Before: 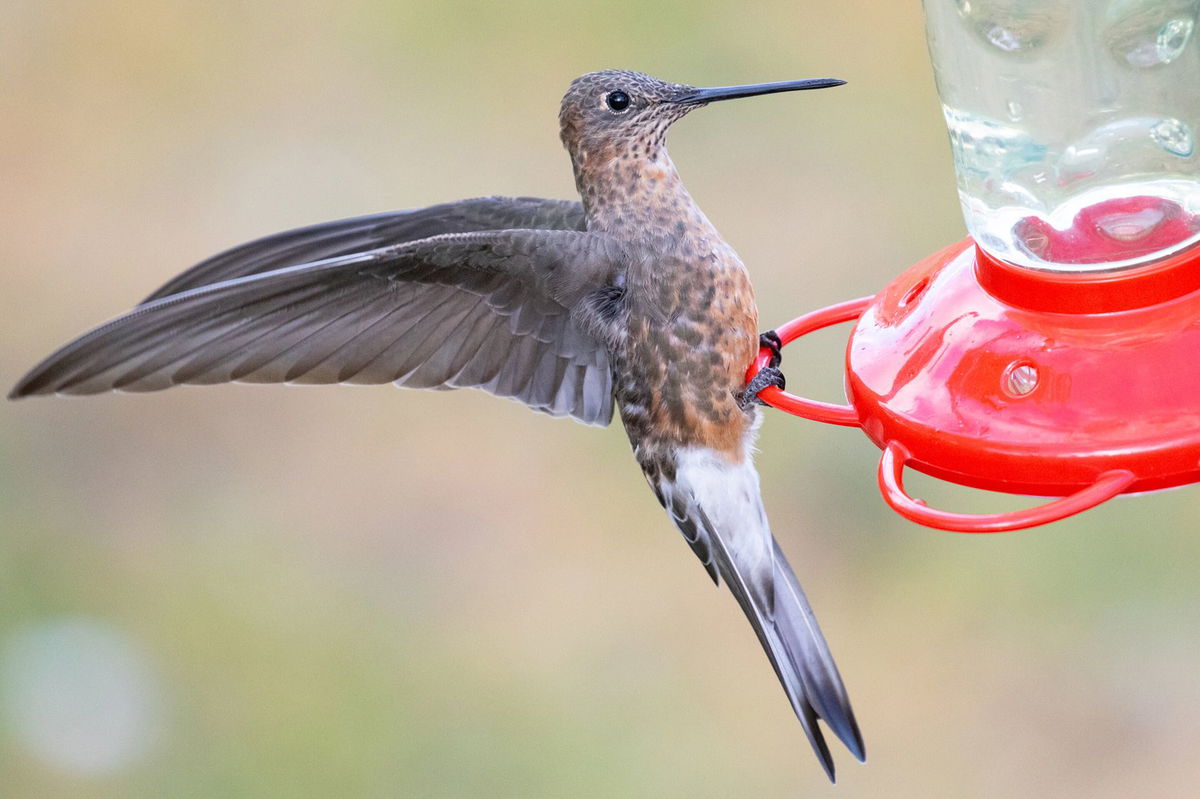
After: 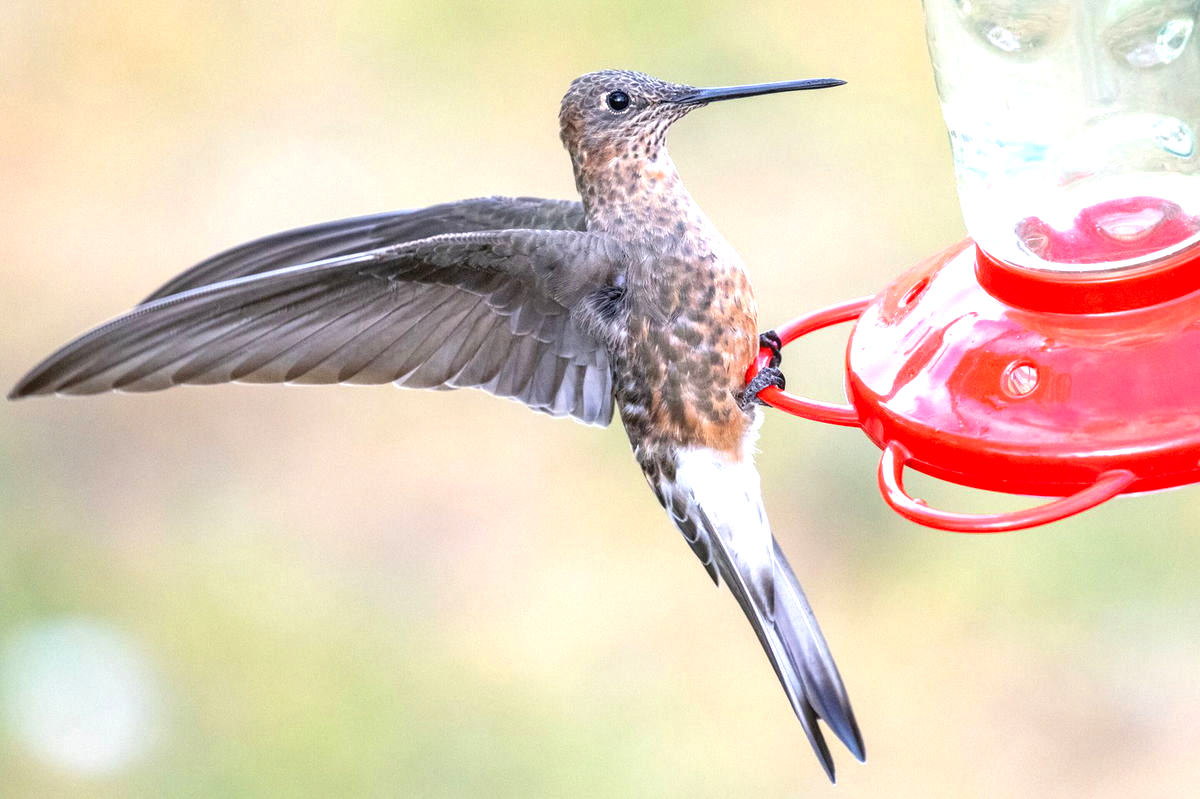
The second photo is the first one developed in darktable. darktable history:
local contrast: on, module defaults
exposure: black level correction 0, exposure 0.696 EV, compensate exposure bias true, compensate highlight preservation false
